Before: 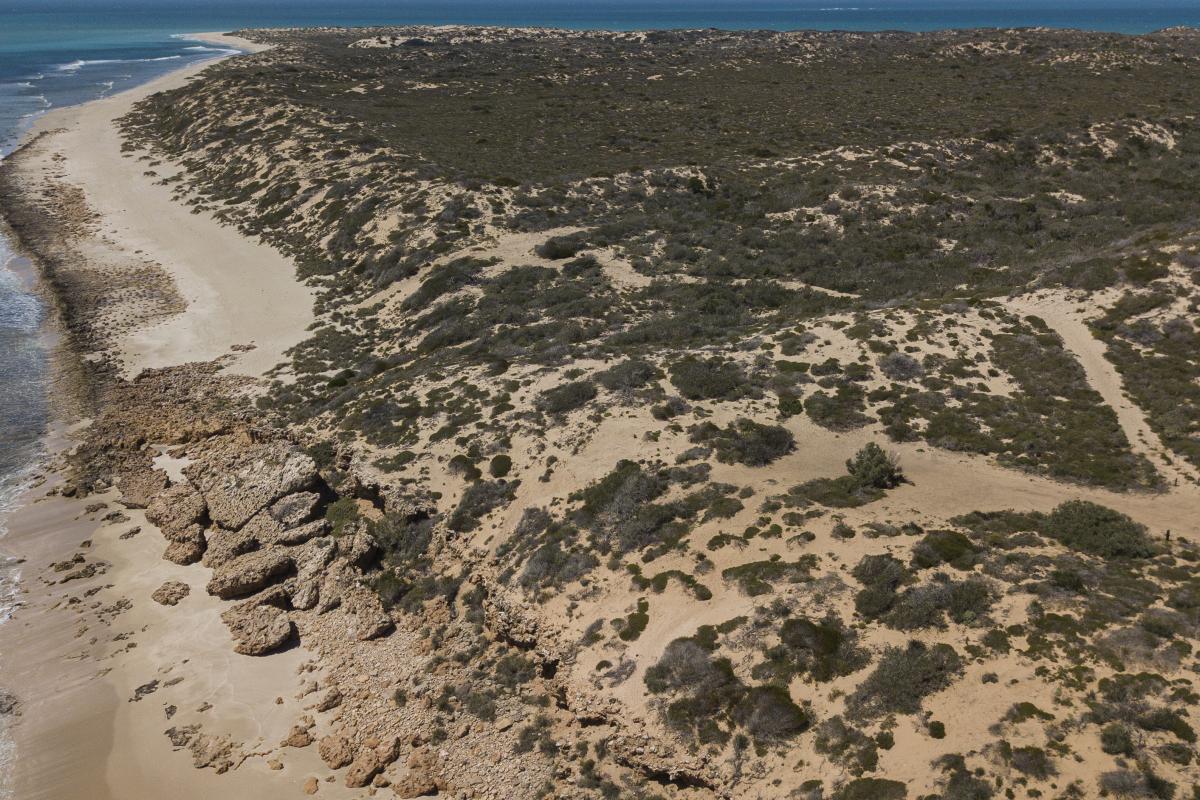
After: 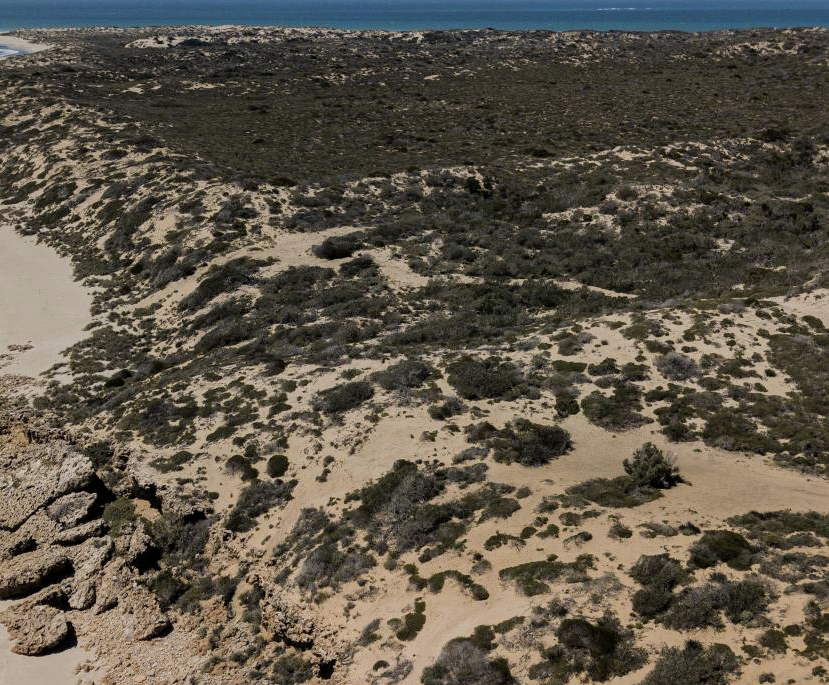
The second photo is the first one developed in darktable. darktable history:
crop: left 18.603%, right 12.244%, bottom 14.268%
filmic rgb: black relative exposure -7.73 EV, white relative exposure 4.37 EV, hardness 3.76, latitude 49.47%, contrast 1.101
